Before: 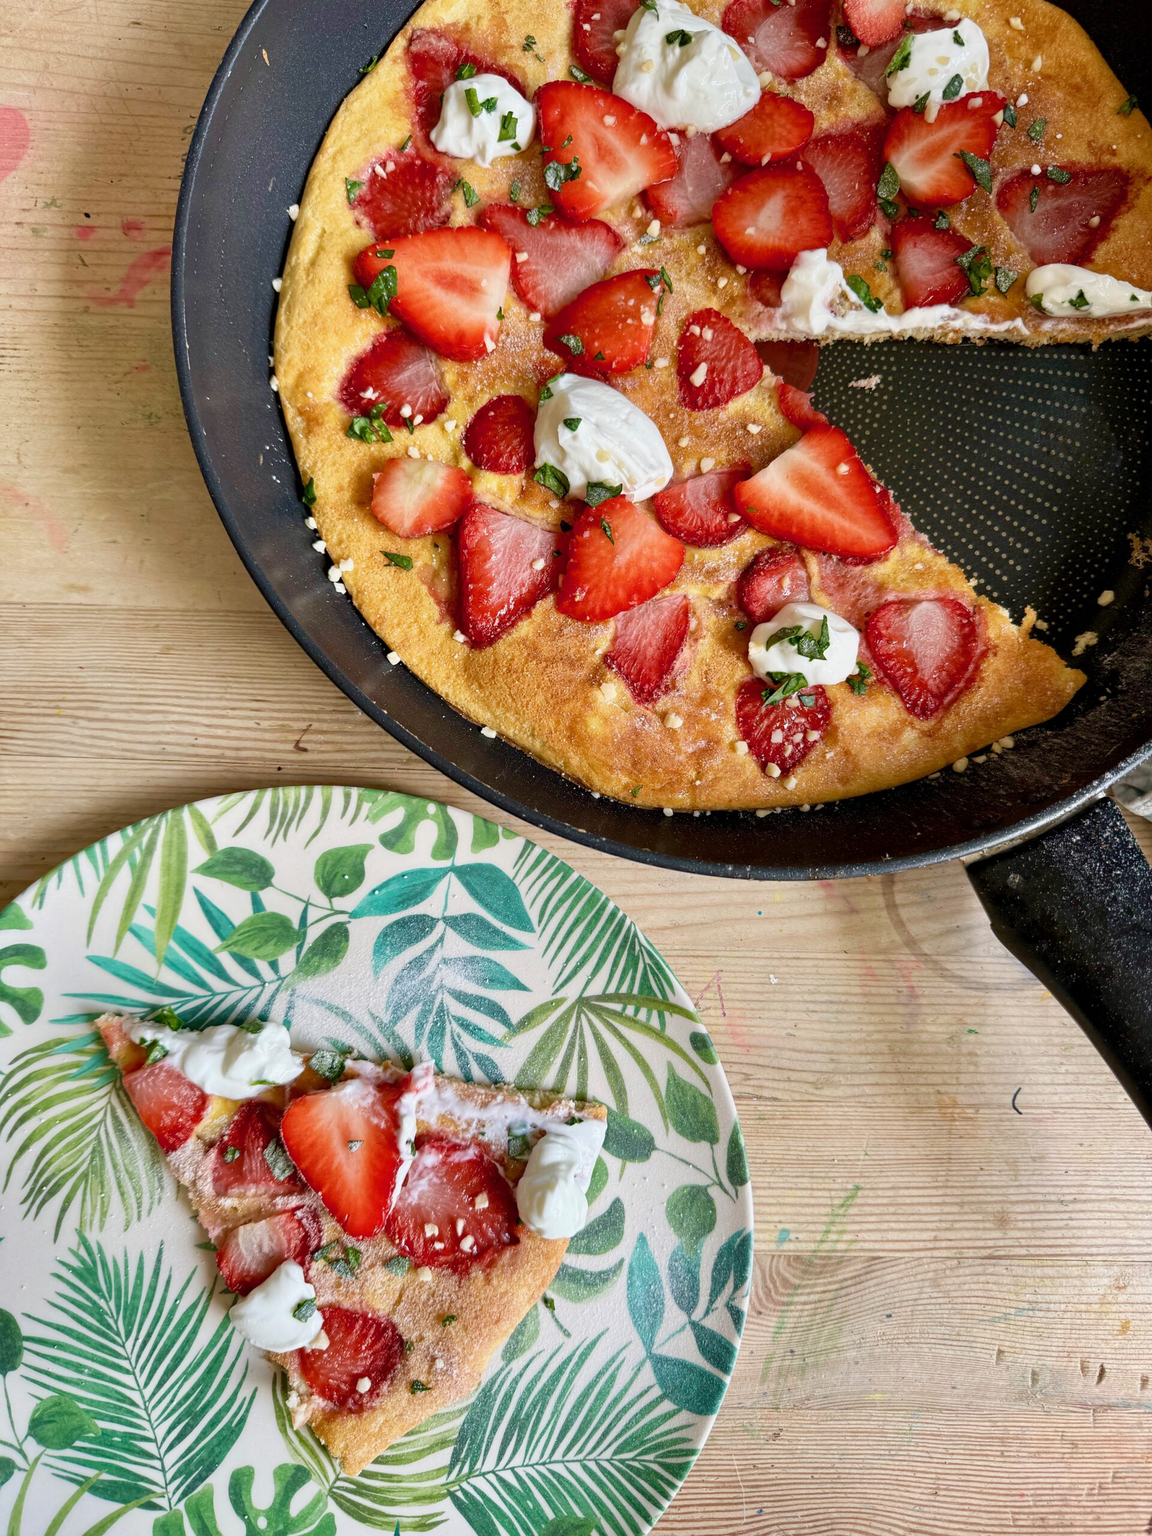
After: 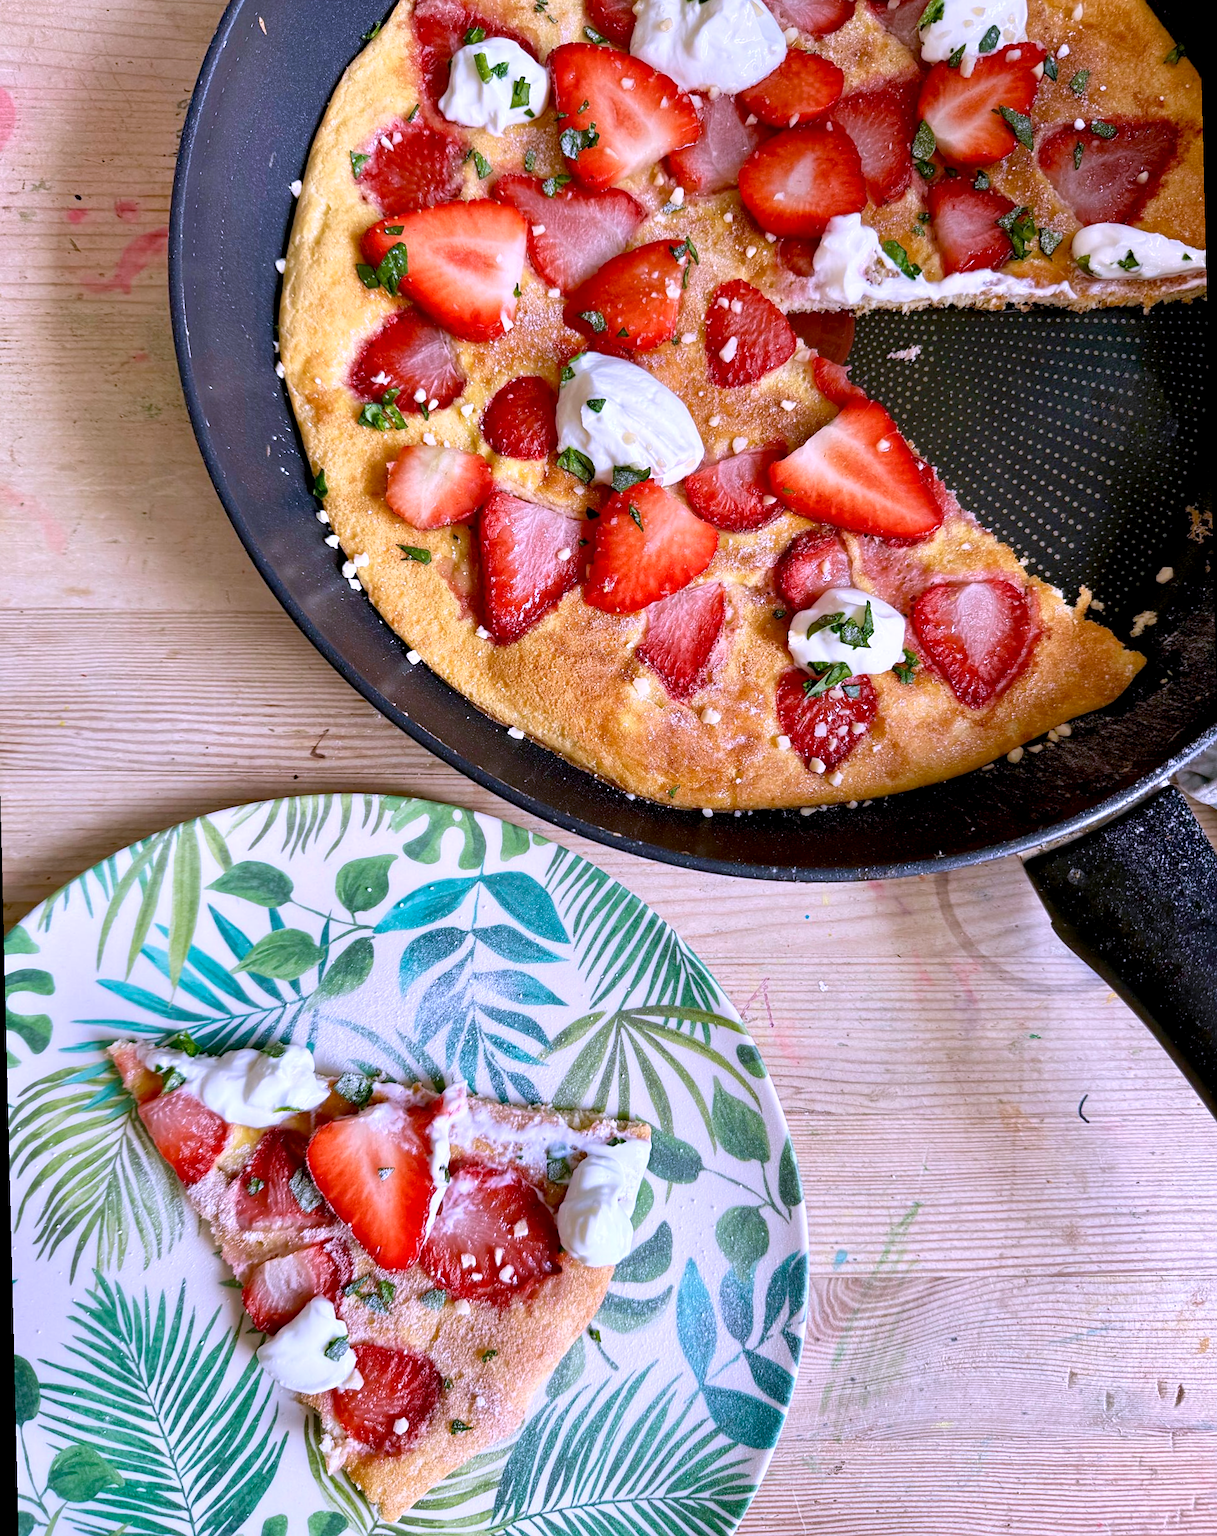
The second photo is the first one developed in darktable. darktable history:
rotate and perspective: rotation -1.42°, crop left 0.016, crop right 0.984, crop top 0.035, crop bottom 0.965
tone equalizer: on, module defaults
sharpen: amount 0.2
exposure: exposure 0.128 EV, compensate highlight preservation false
white balance: red 1.05, blue 1.072
color calibration: illuminant as shot in camera, x 0.377, y 0.392, temperature 4169.3 K, saturation algorithm version 1 (2020)
